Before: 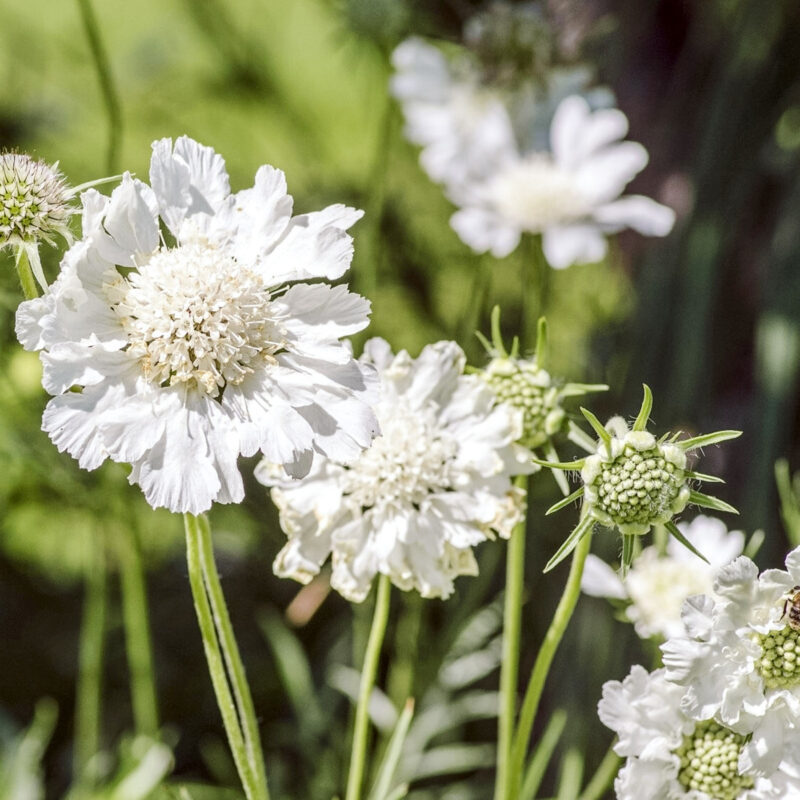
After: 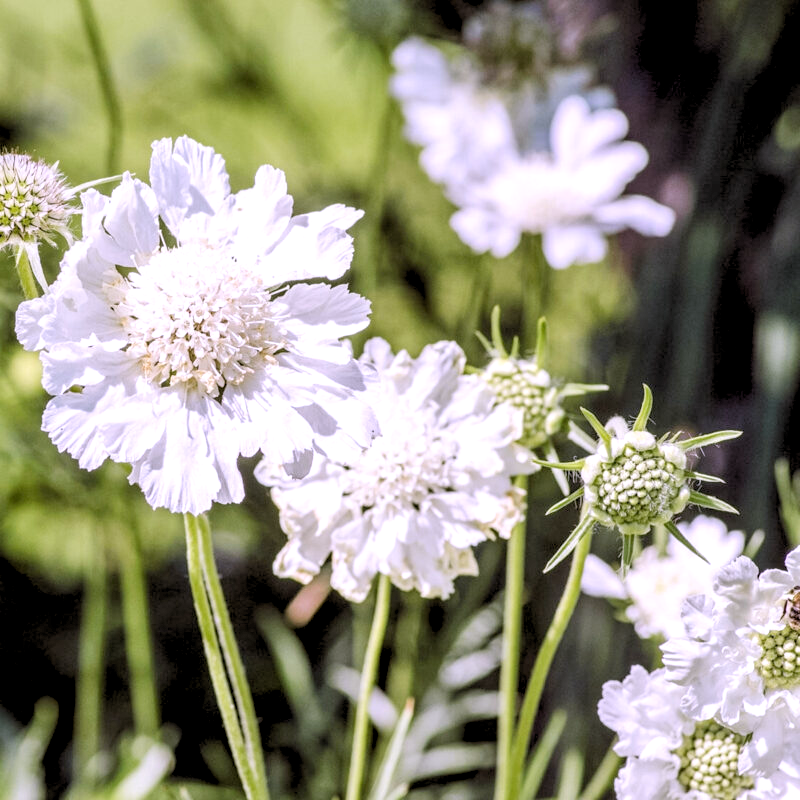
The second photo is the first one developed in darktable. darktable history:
rgb levels: levels [[0.013, 0.434, 0.89], [0, 0.5, 1], [0, 0.5, 1]]
white balance: red 1.042, blue 1.17
